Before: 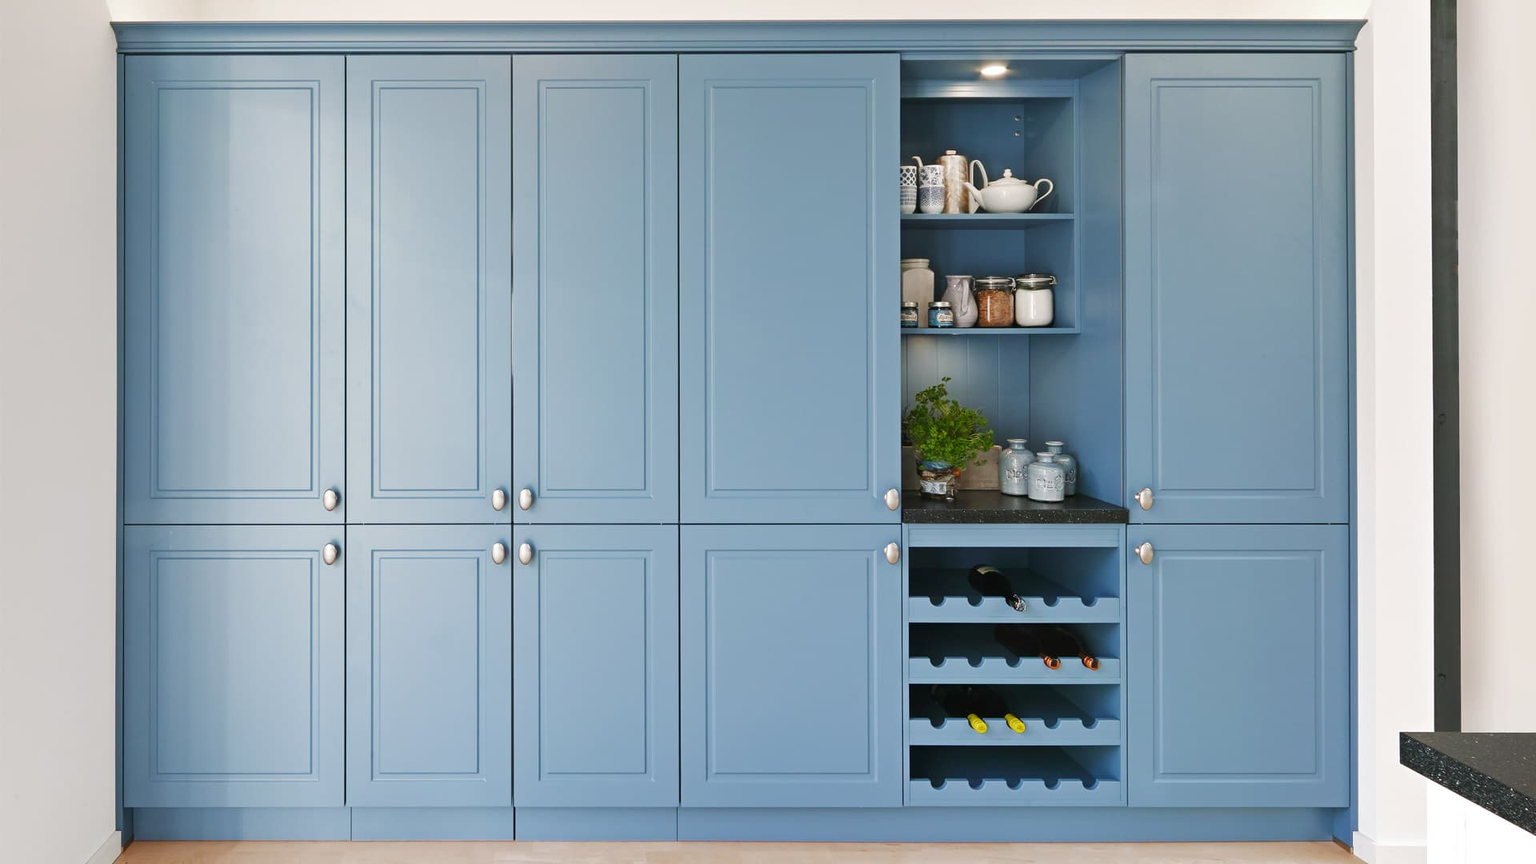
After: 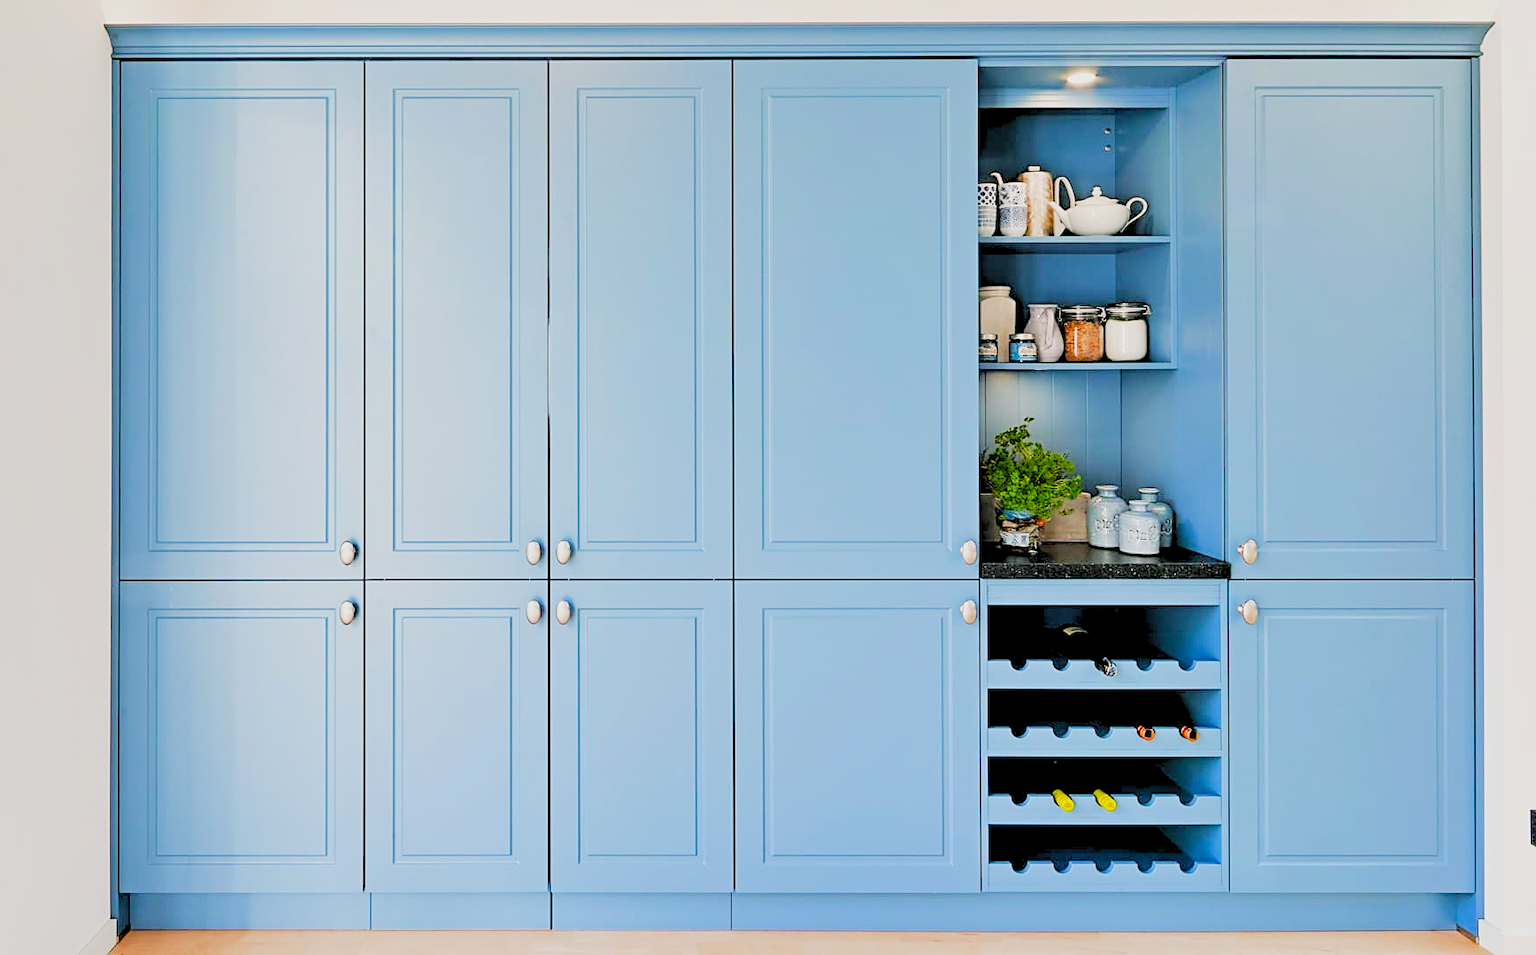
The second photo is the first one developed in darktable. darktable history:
crop and rotate: left 1.057%, right 8.491%
sharpen: on, module defaults
color balance rgb: shadows lift › chroma 2.017%, shadows lift › hue 248.46°, perceptual saturation grading › global saturation 18.038%
levels: white 99.95%, levels [0.072, 0.414, 0.976]
contrast equalizer: octaves 7, y [[0.524 ×6], [0.512 ×6], [0.379 ×6], [0 ×6], [0 ×6]]
filmic rgb: black relative exposure -7.32 EV, white relative exposure 5.1 EV, hardness 3.21, iterations of high-quality reconstruction 0
exposure: compensate highlight preservation false
